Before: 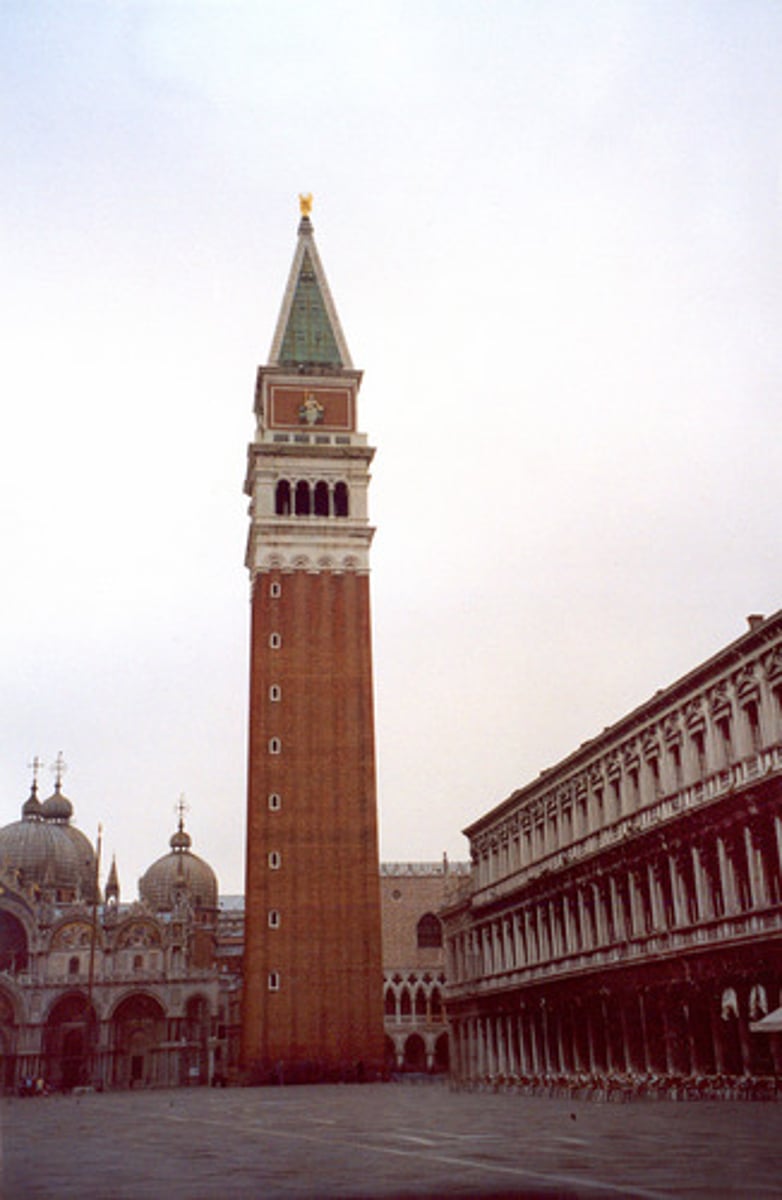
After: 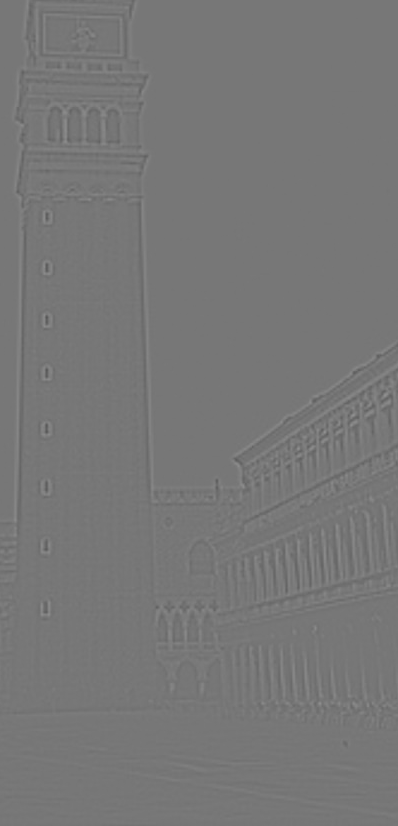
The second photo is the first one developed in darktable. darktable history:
highpass: sharpness 5.84%, contrast boost 8.44%
crop and rotate: left 29.237%, top 31.152%, right 19.807%
sharpen: amount 0.2
